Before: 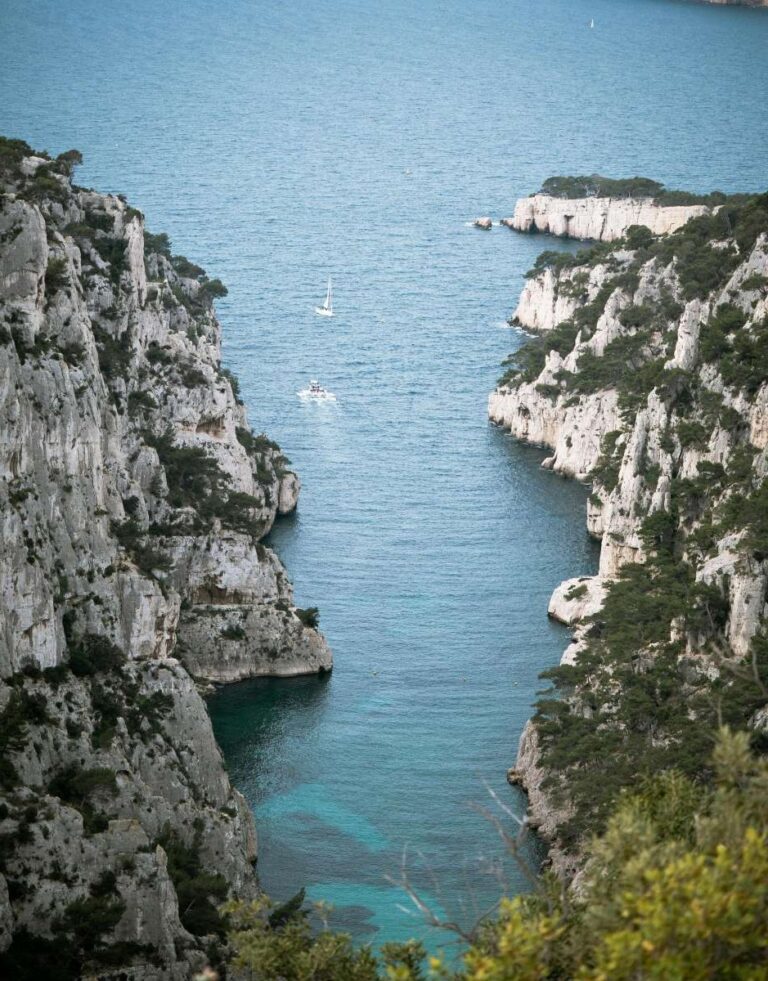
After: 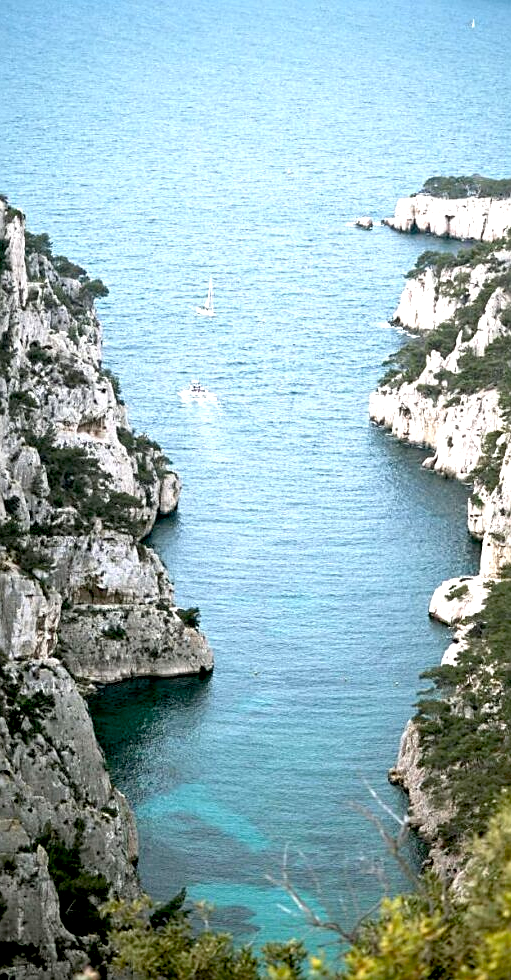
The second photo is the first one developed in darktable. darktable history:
crop and rotate: left 15.546%, right 17.787%
sharpen: on, module defaults
exposure: black level correction 0.012, exposure 0.7 EV, compensate exposure bias true, compensate highlight preservation false
